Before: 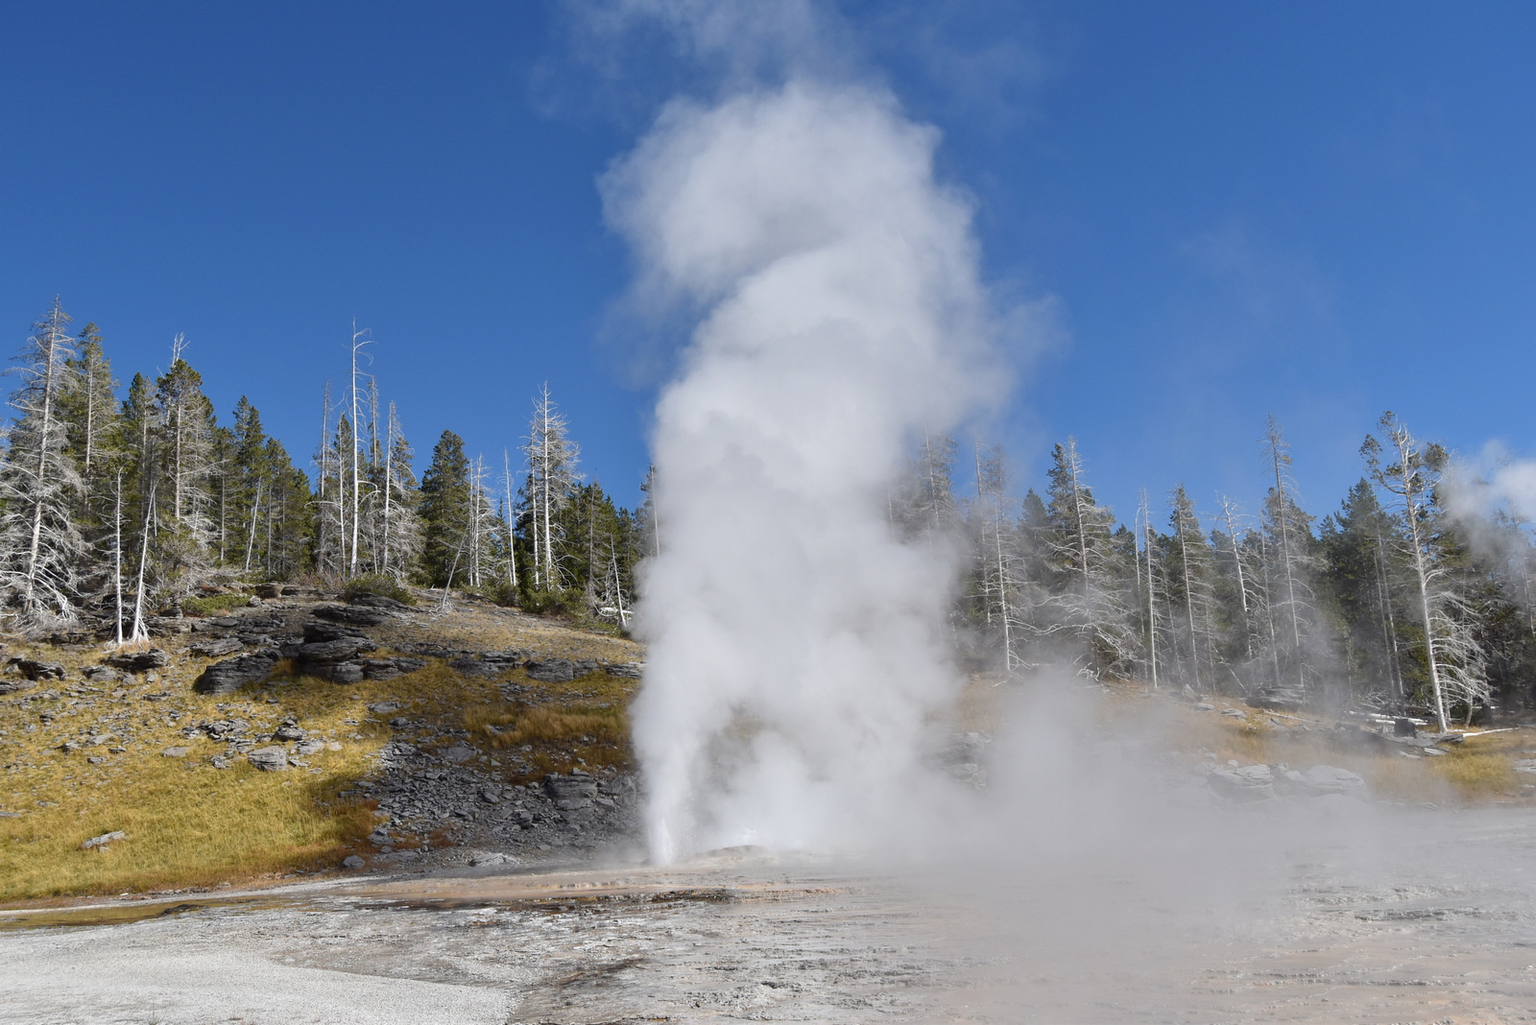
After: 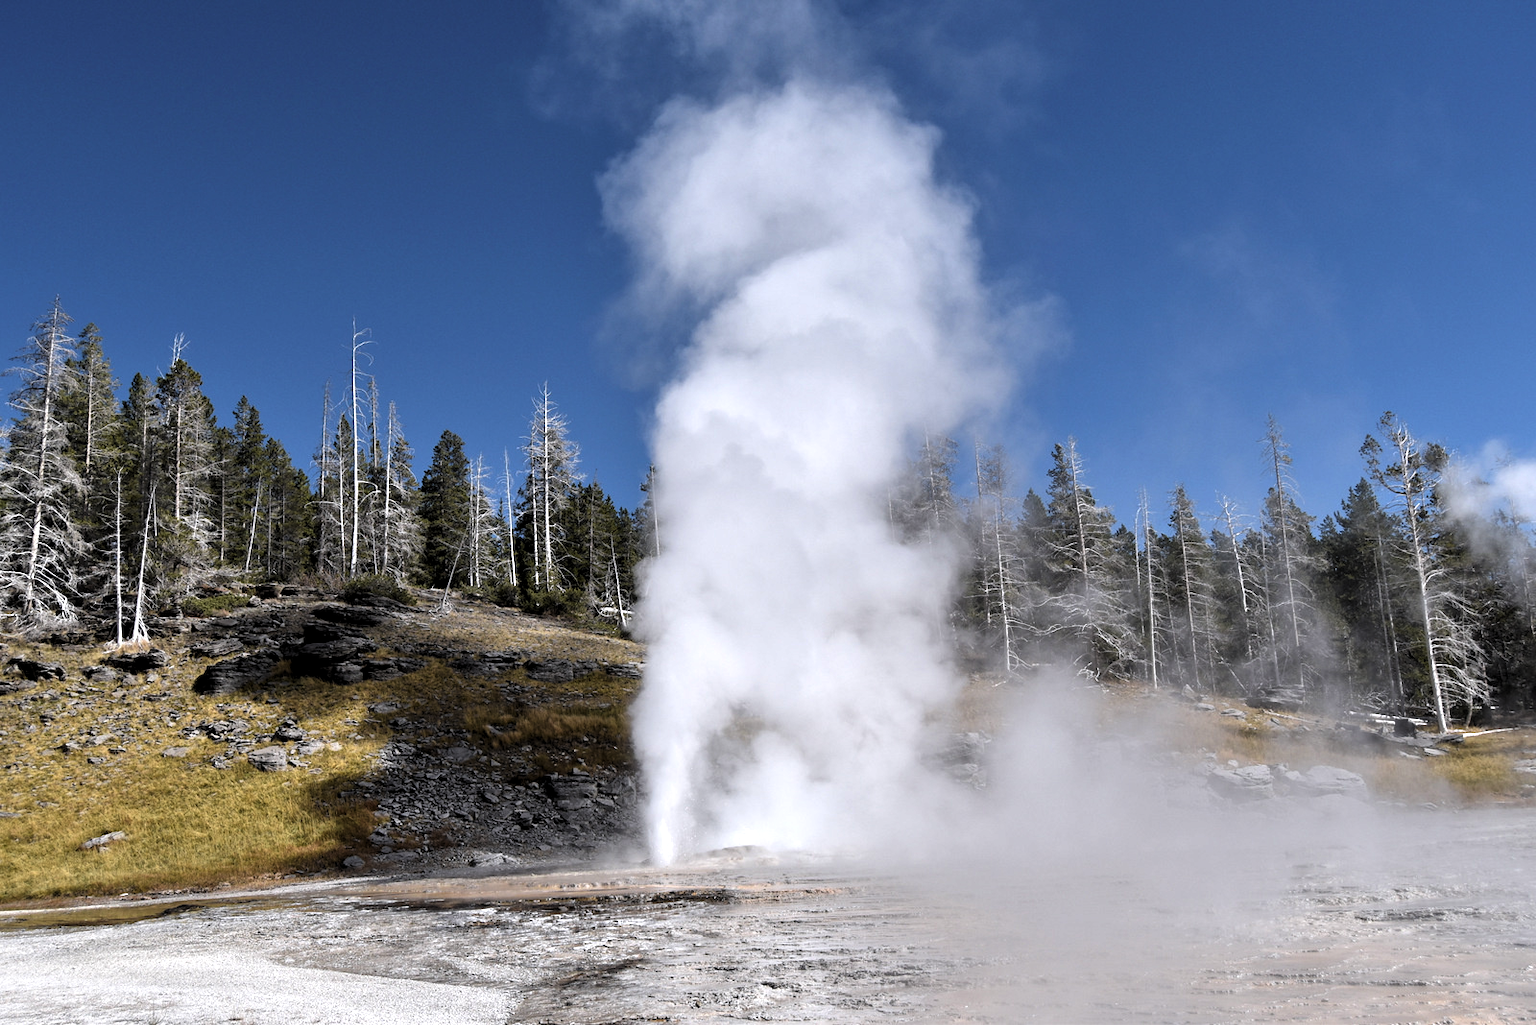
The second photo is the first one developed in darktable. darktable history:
white balance: red 1.004, blue 1.024
levels: levels [0.129, 0.519, 0.867]
